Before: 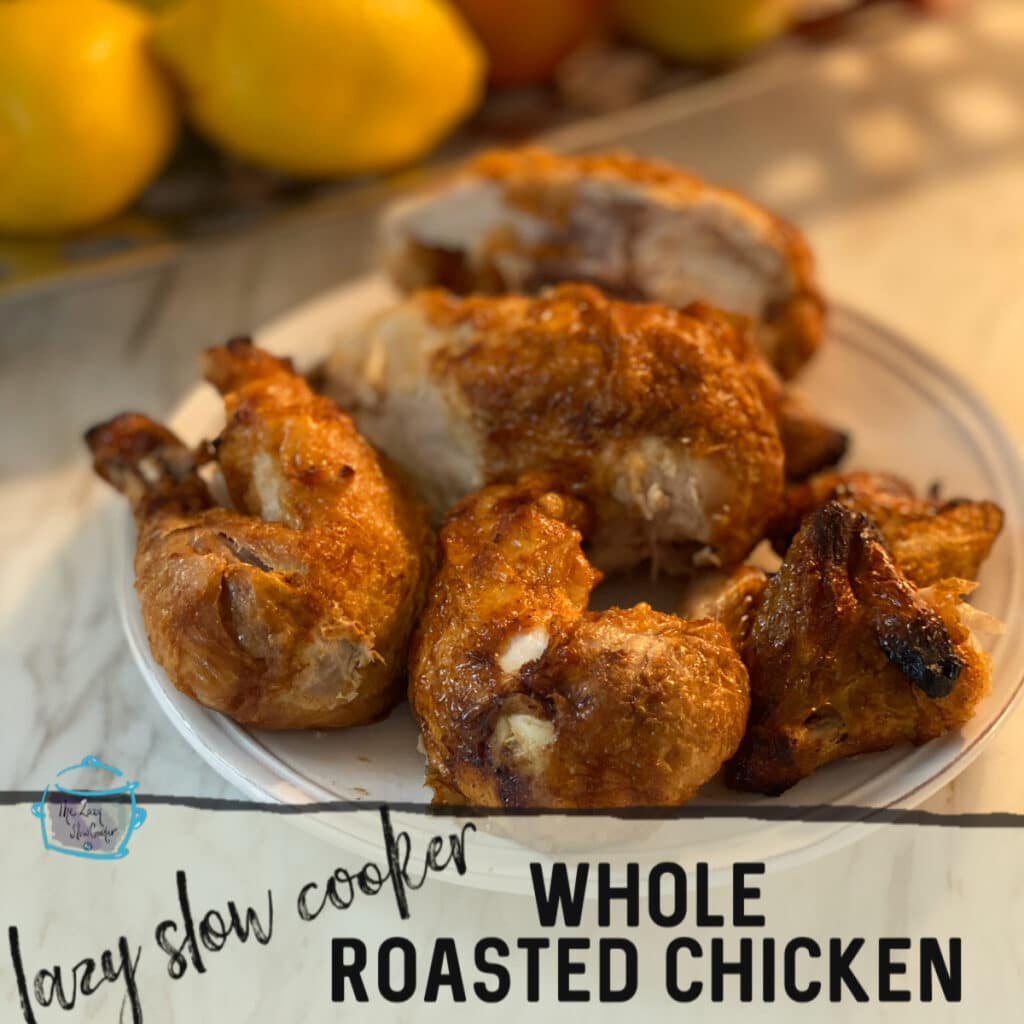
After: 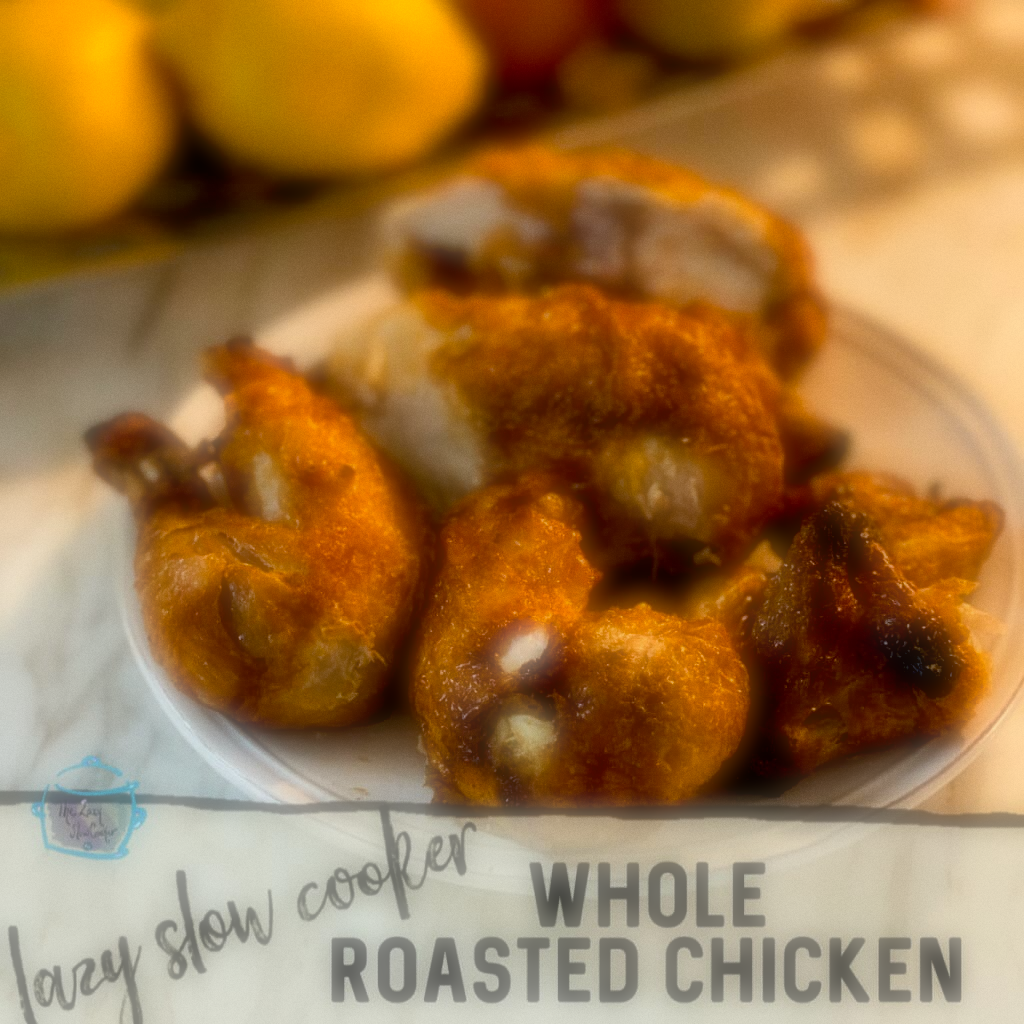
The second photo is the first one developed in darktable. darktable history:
exposure: black level correction 0.016, exposure -0.009 EV, compensate highlight preservation false
soften: on, module defaults
grain: coarseness 0.09 ISO
color balance rgb: linear chroma grading › shadows -8%, linear chroma grading › global chroma 10%, perceptual saturation grading › global saturation 2%, perceptual saturation grading › highlights -2%, perceptual saturation grading › mid-tones 4%, perceptual saturation grading › shadows 8%, perceptual brilliance grading › global brilliance 2%, perceptual brilliance grading › highlights -4%, global vibrance 16%, saturation formula JzAzBz (2021)
